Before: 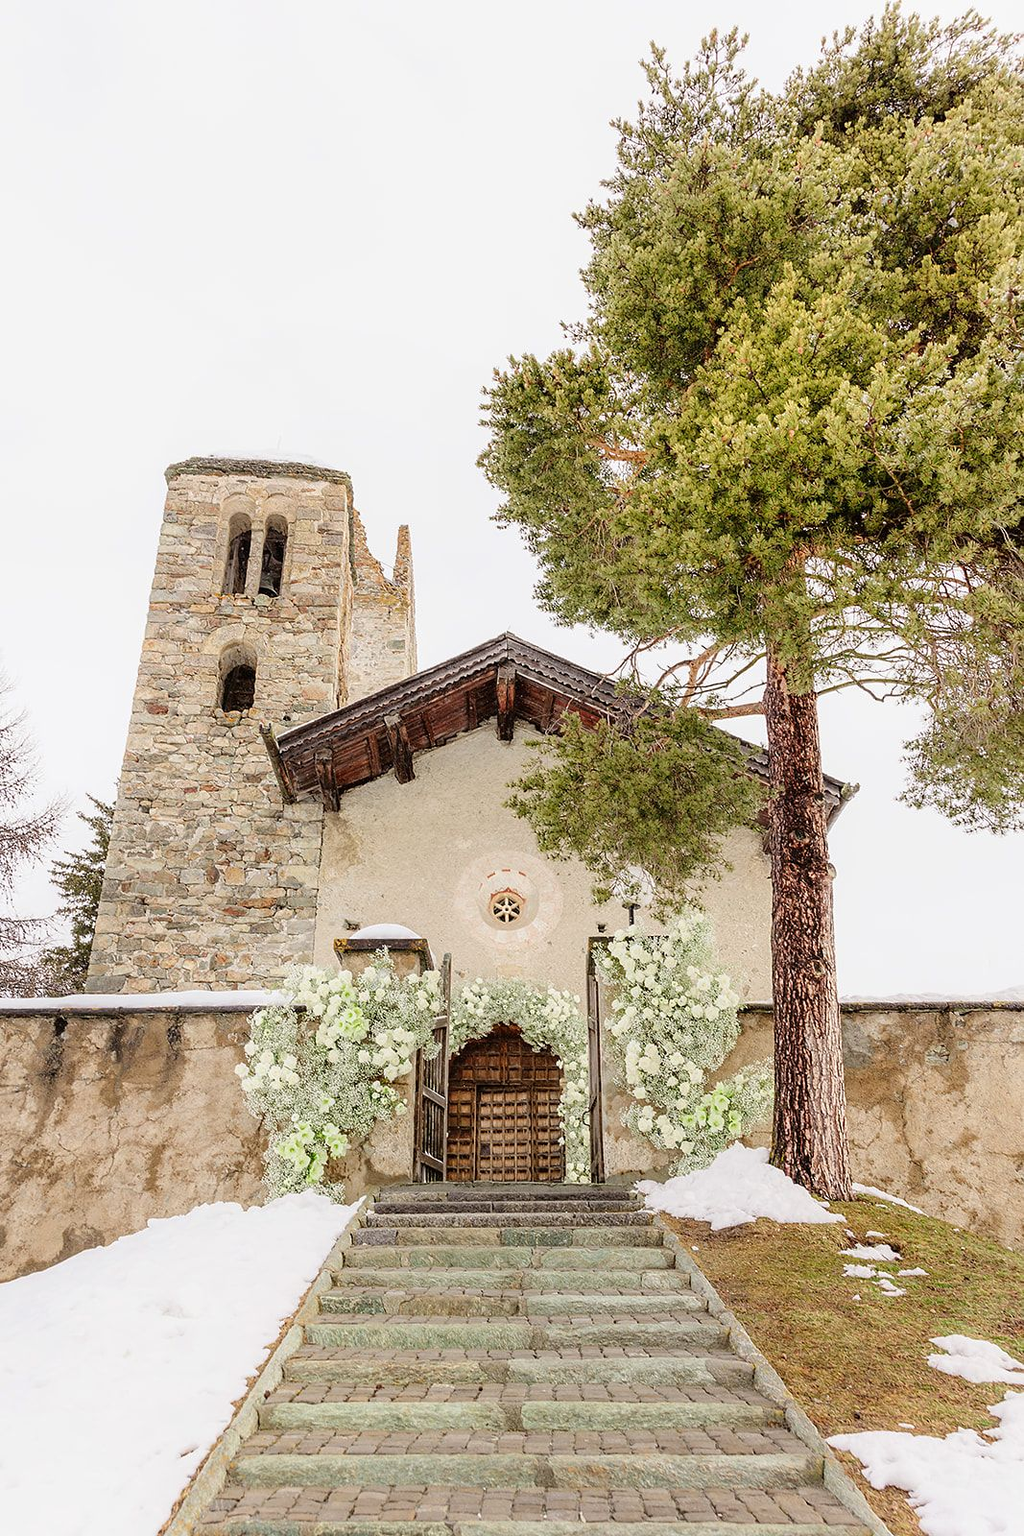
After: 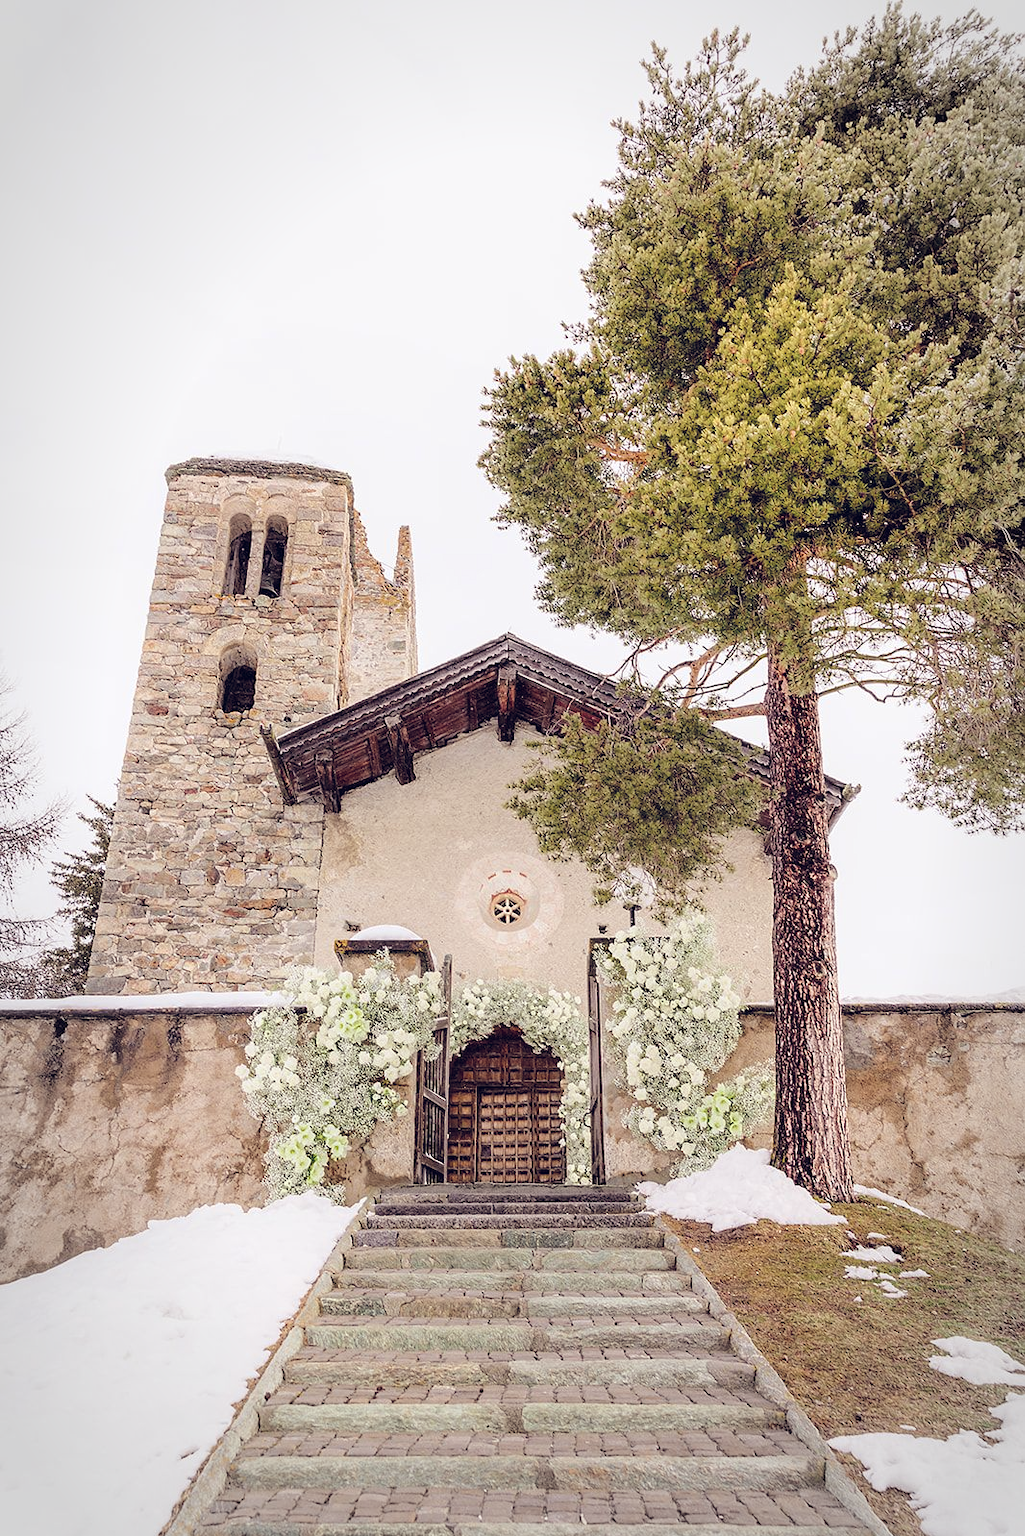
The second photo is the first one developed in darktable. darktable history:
contrast brightness saturation: contrast 0.104, saturation -0.357
crop: bottom 0.071%
color balance rgb: shadows lift › chroma 1.665%, shadows lift › hue 257.4°, power › luminance -7.66%, power › chroma 1.355%, power › hue 330.51°, global offset › luminance 0.378%, global offset › chroma 0.212%, global offset › hue 254.47°, perceptual saturation grading › global saturation 42.511%, perceptual brilliance grading › mid-tones 9.922%, perceptual brilliance grading › shadows 15.293%, global vibrance 9.828%
vignetting: brightness -0.294, automatic ratio true, unbound false
